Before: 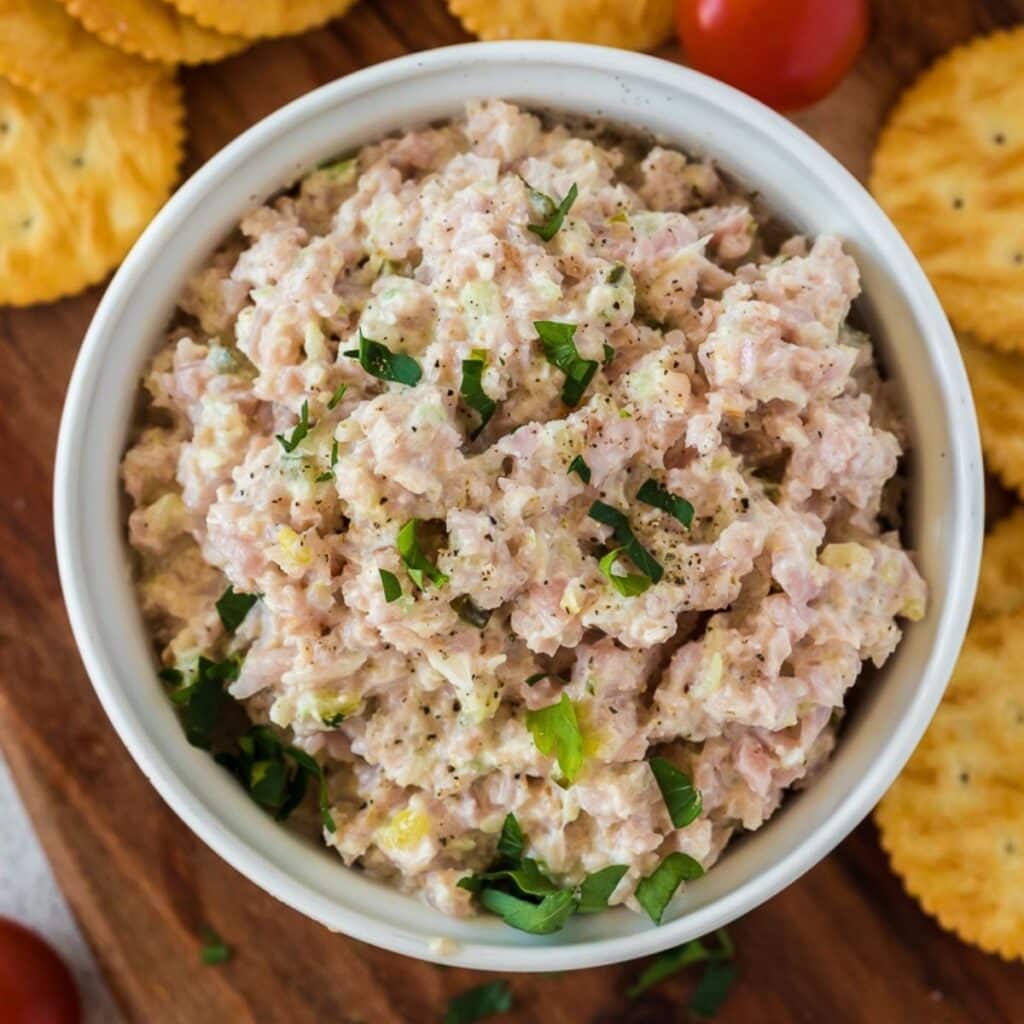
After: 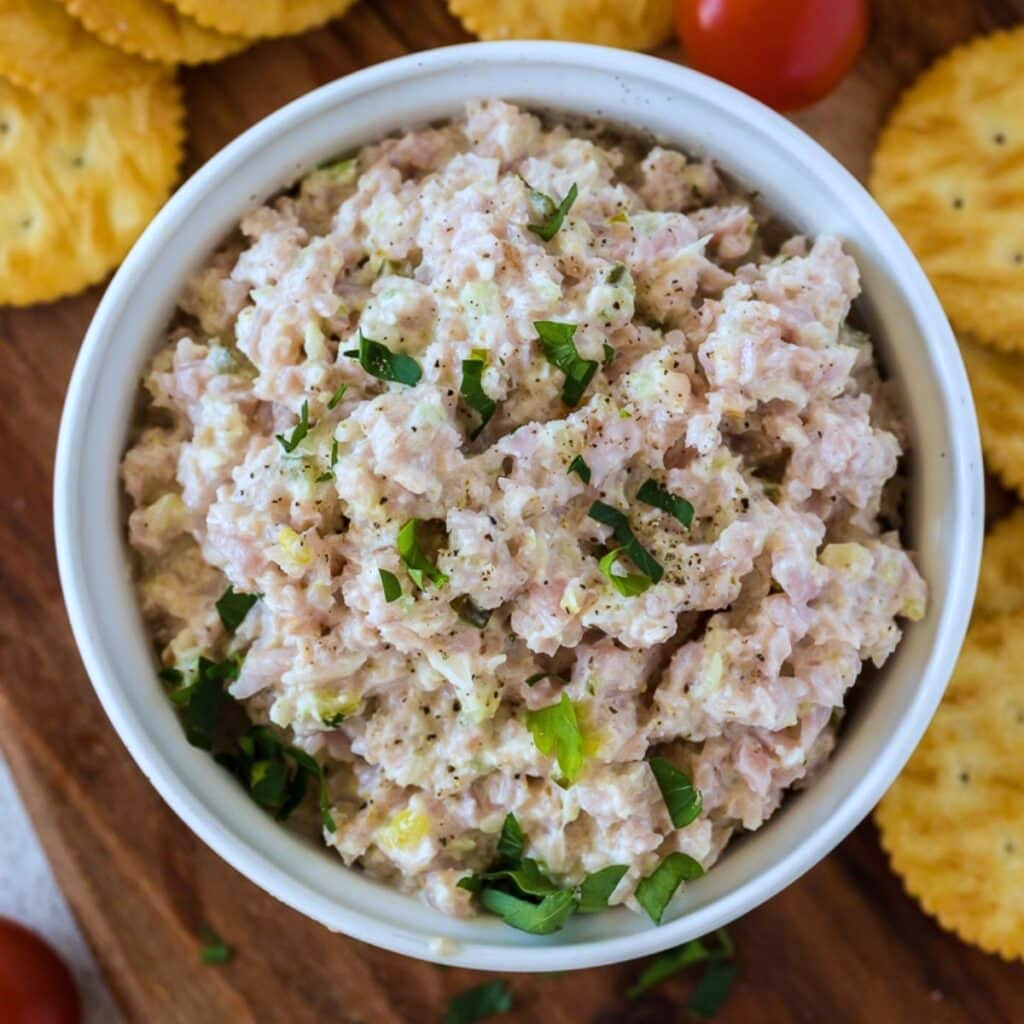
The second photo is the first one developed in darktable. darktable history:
white balance: red 0.931, blue 1.11
tone equalizer: on, module defaults
